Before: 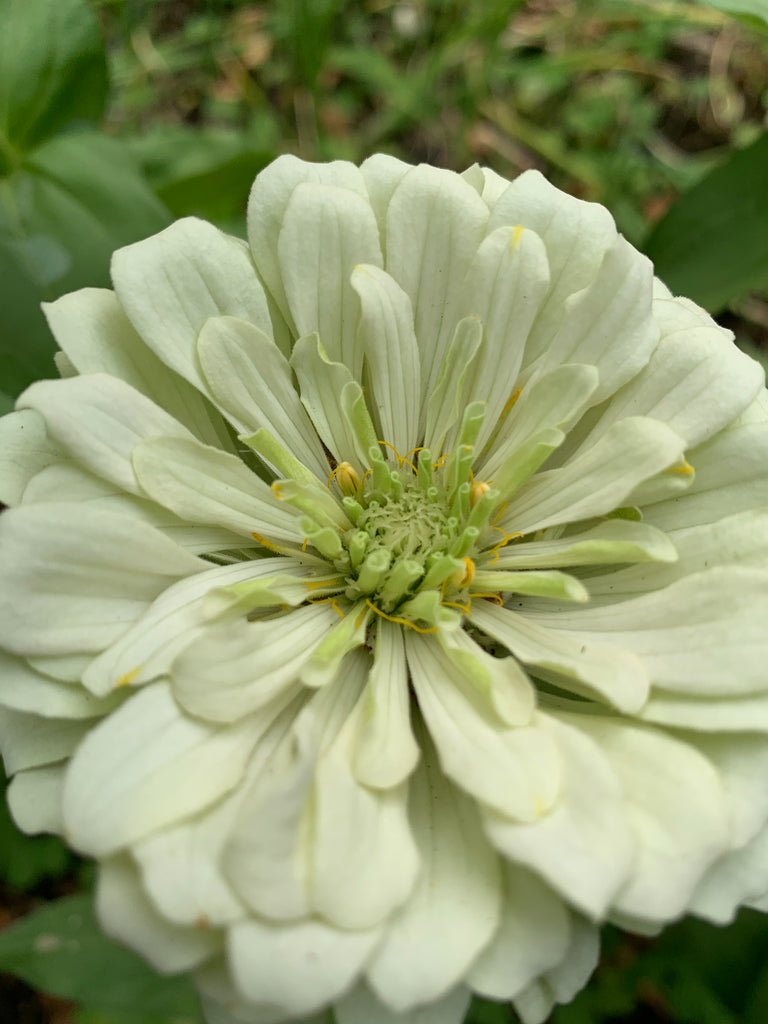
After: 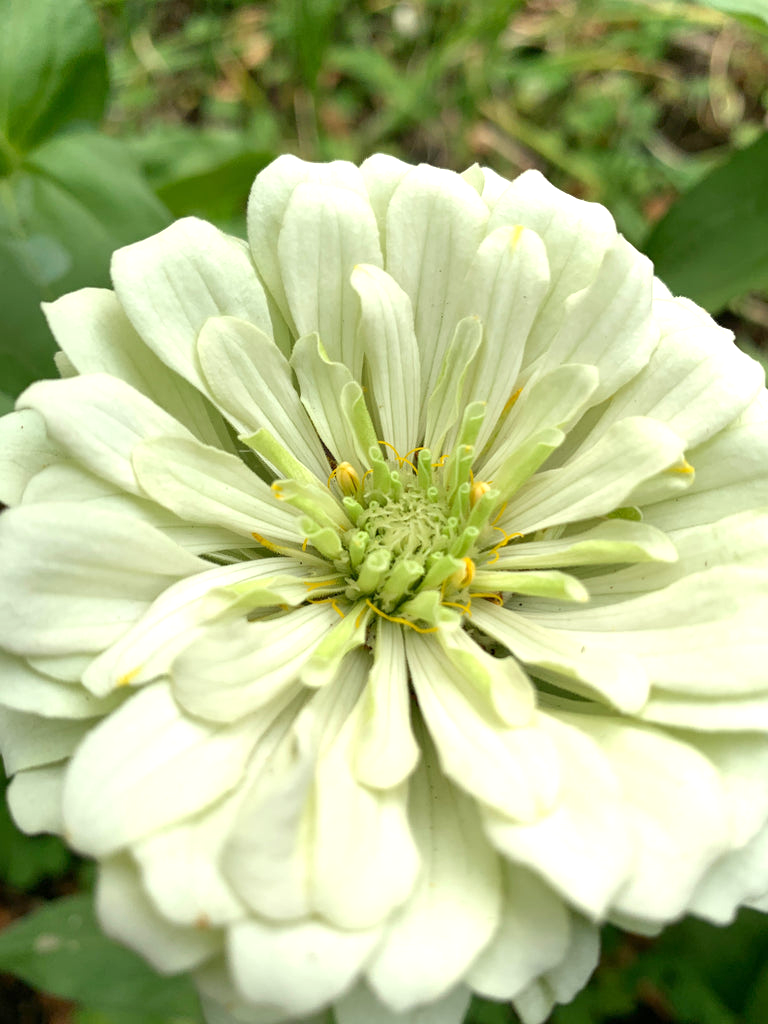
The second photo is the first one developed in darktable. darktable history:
exposure: exposure 0.763 EV, compensate exposure bias true, compensate highlight preservation false
